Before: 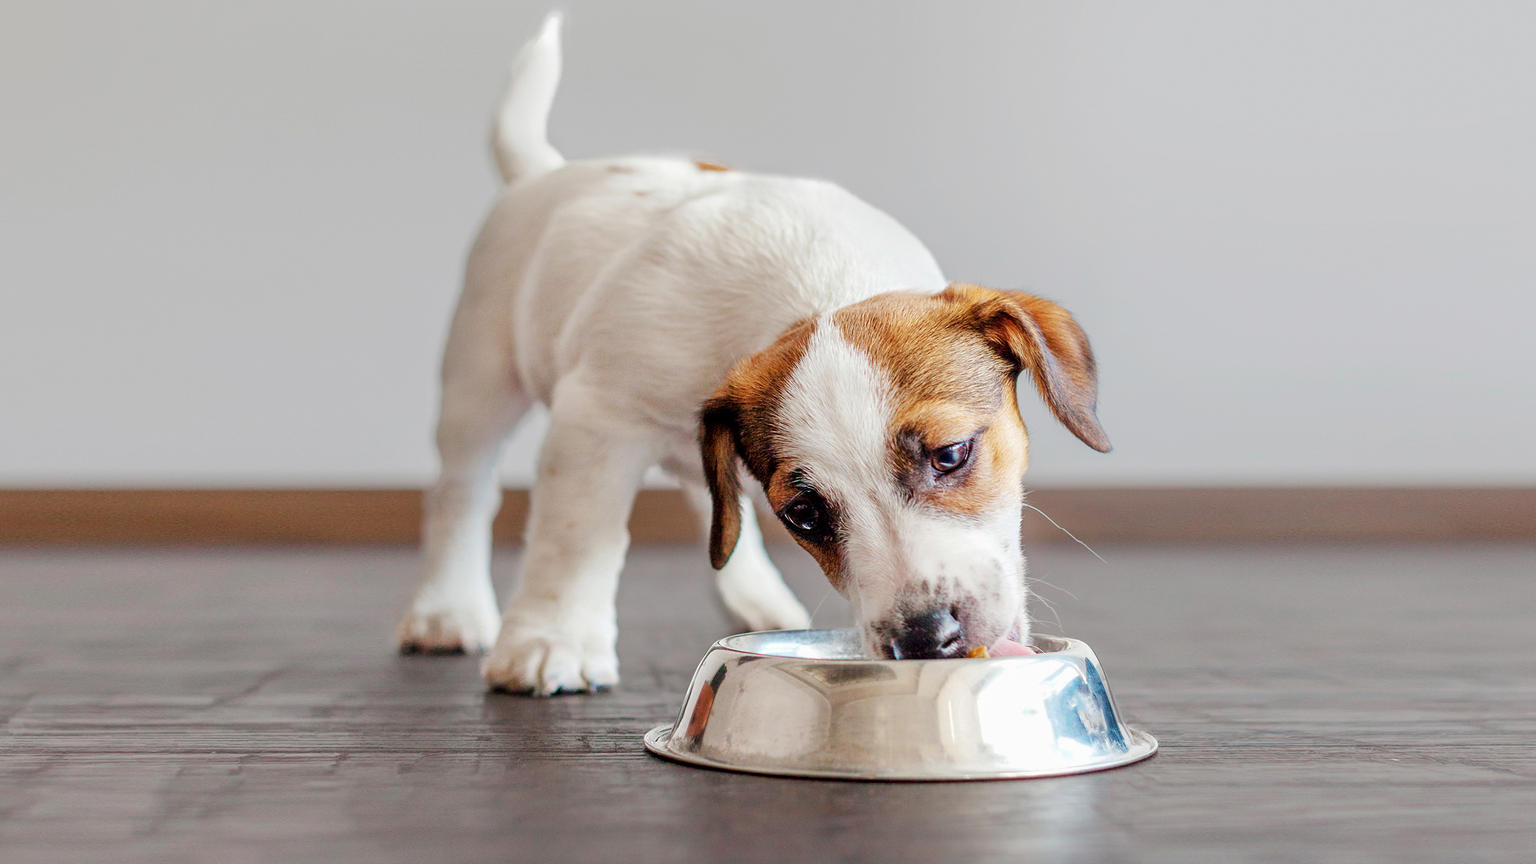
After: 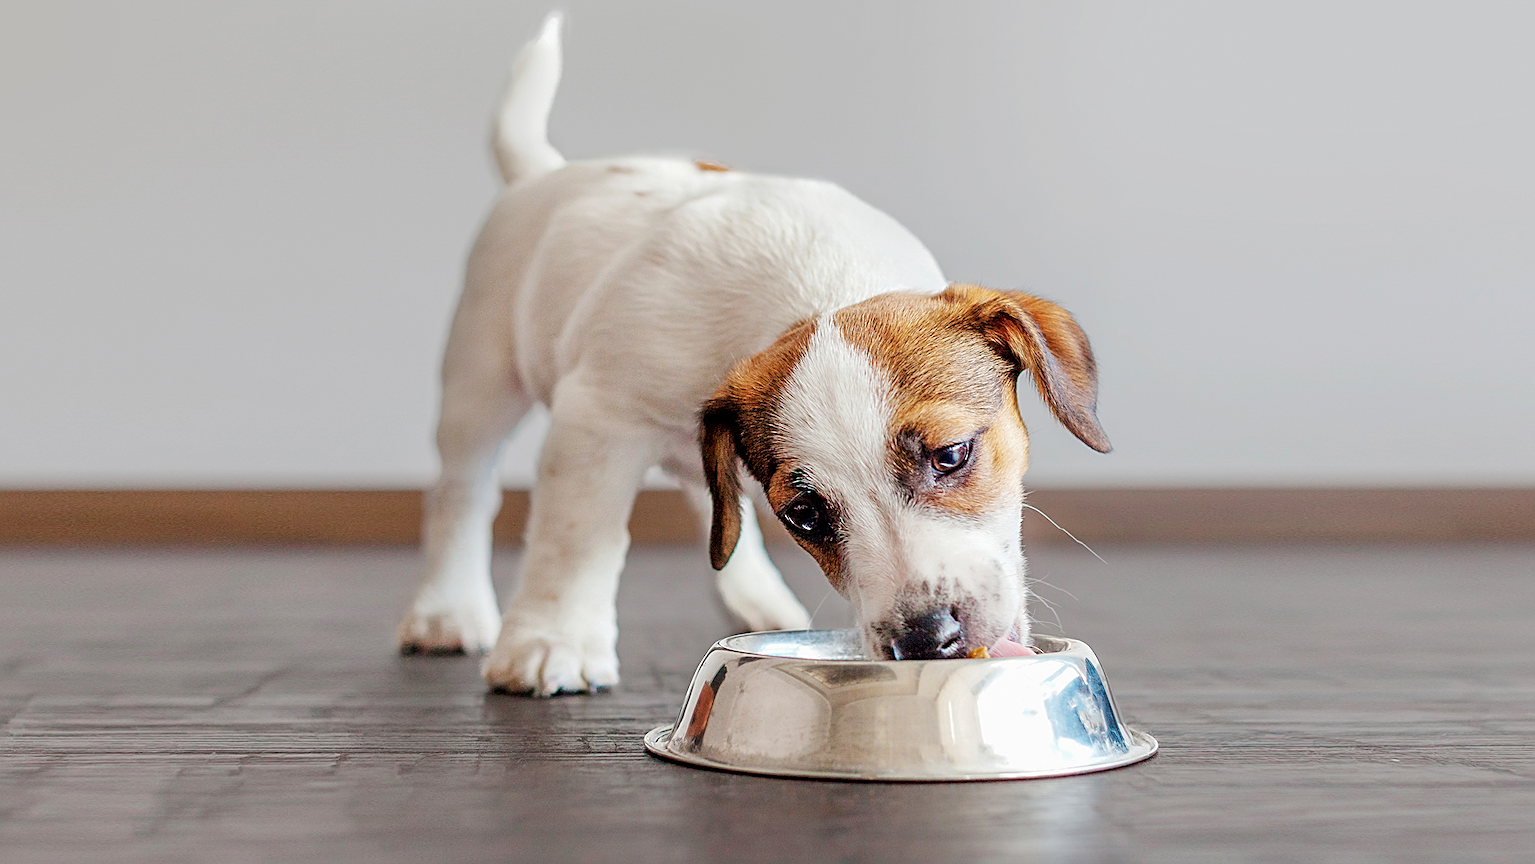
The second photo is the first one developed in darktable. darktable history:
sharpen: radius 2.607, amount 0.69
